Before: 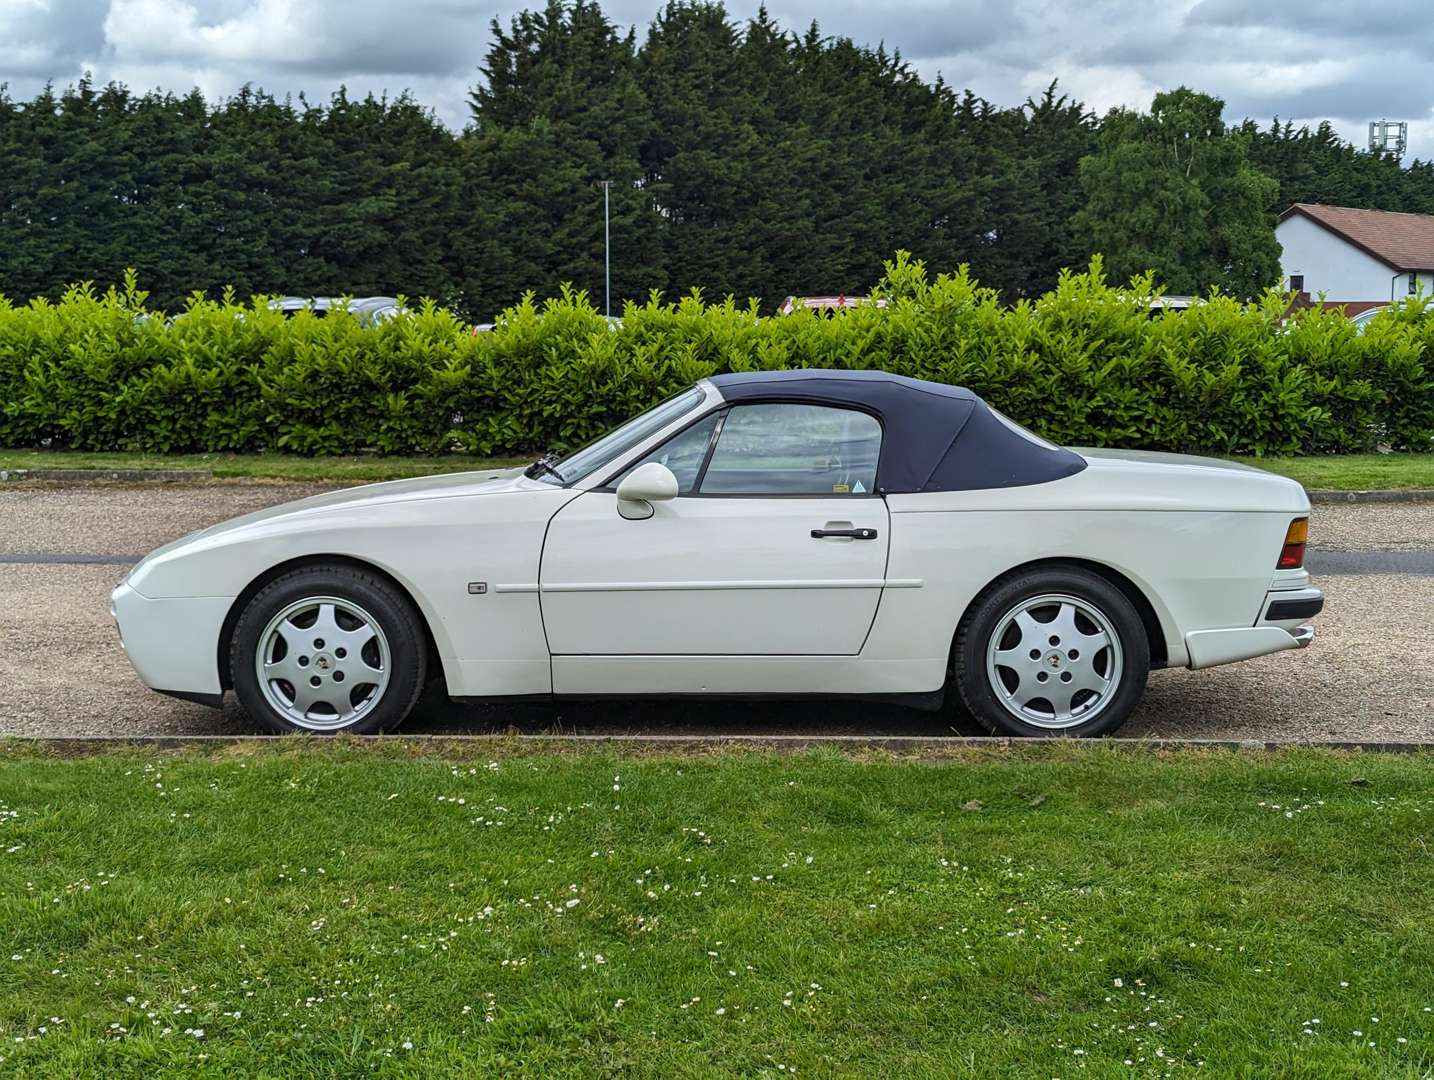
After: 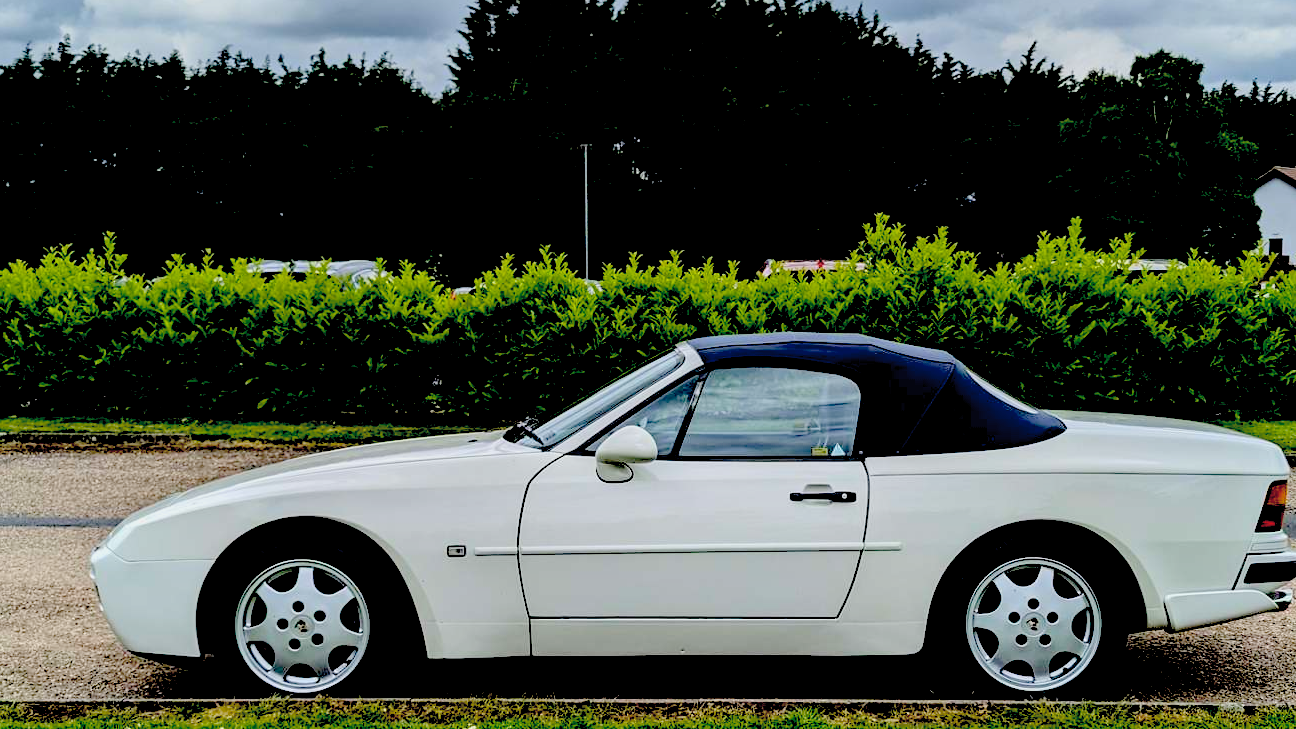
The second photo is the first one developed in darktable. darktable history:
crop: left 1.509%, top 3.452%, right 7.696%, bottom 28.452%
graduated density: rotation -0.352°, offset 57.64
contrast brightness saturation: brightness 0.28
exposure: black level correction 0.1, exposure -0.092 EV, compensate highlight preservation false
